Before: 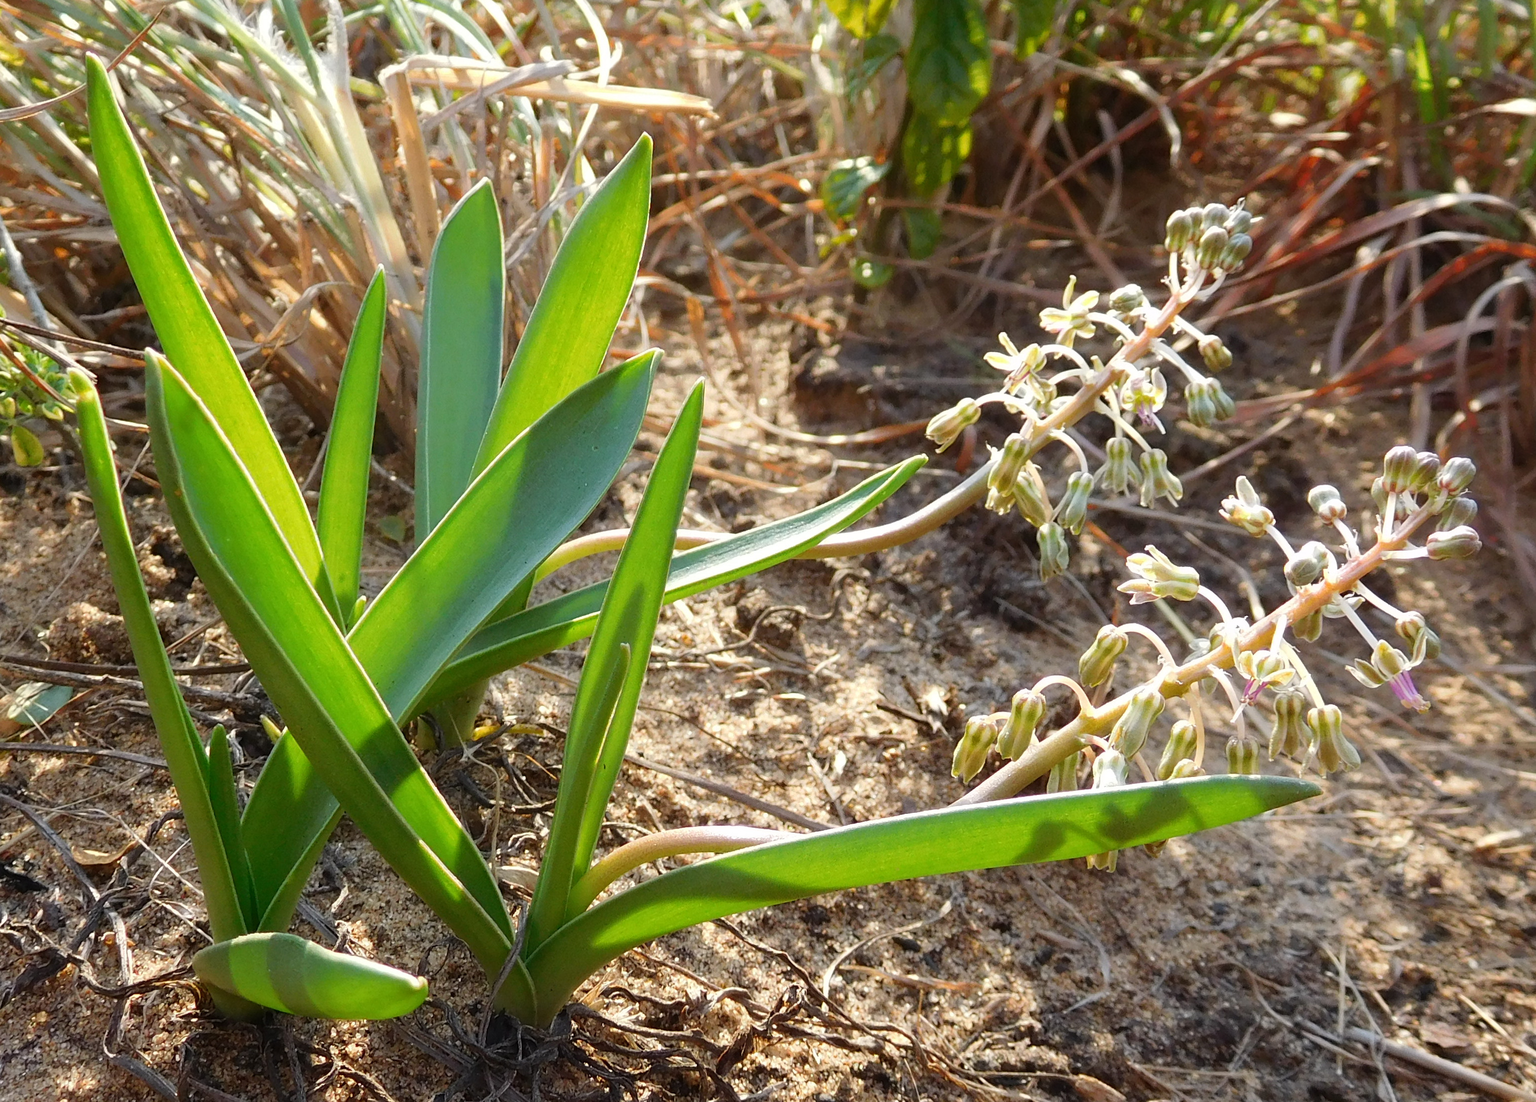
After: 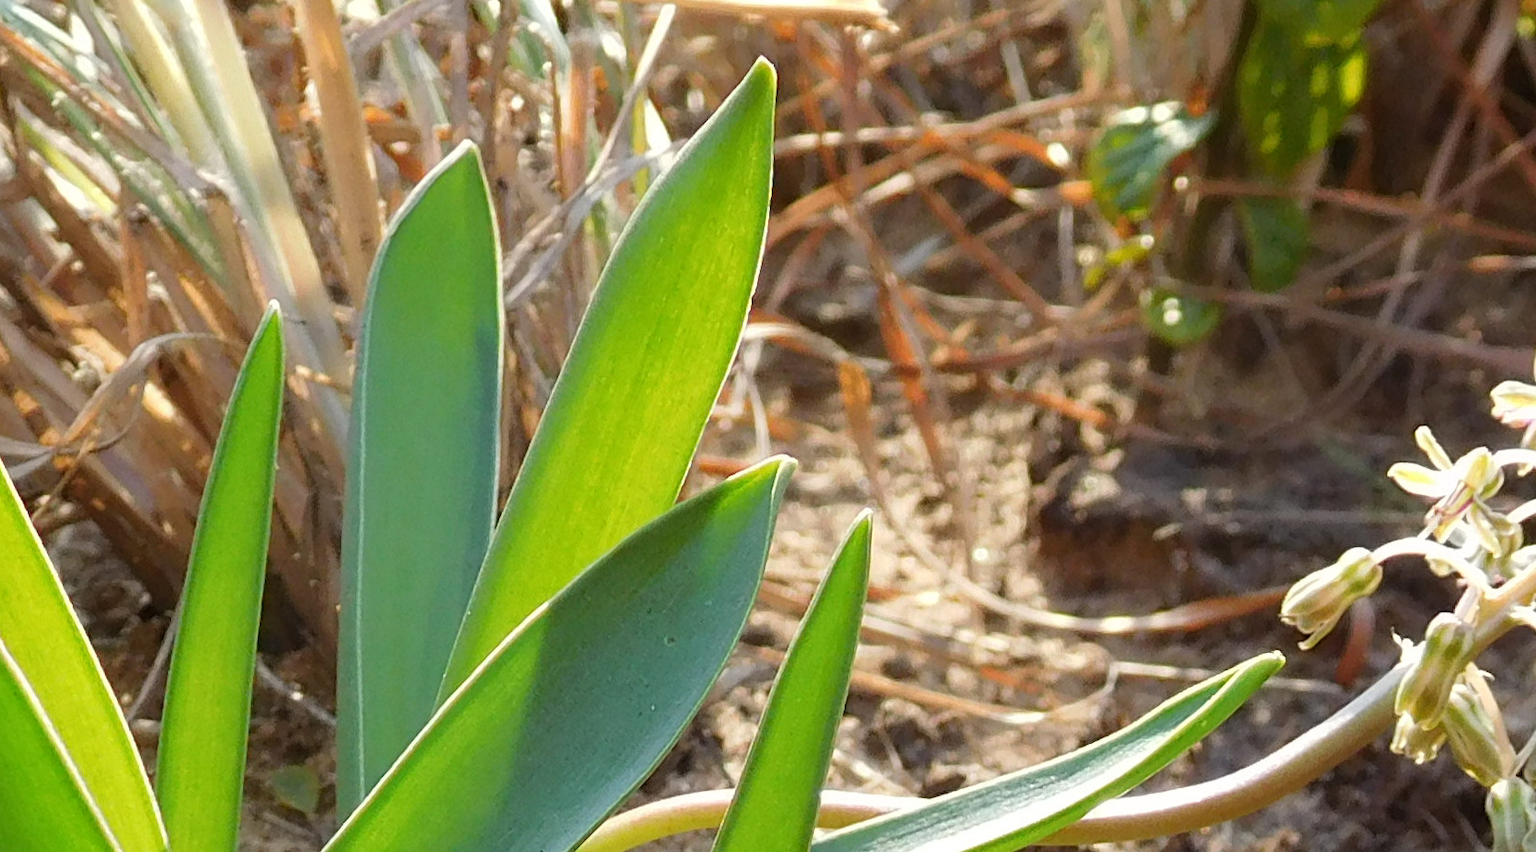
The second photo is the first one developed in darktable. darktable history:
crop: left 15.147%, top 9.228%, right 30.71%, bottom 48.887%
